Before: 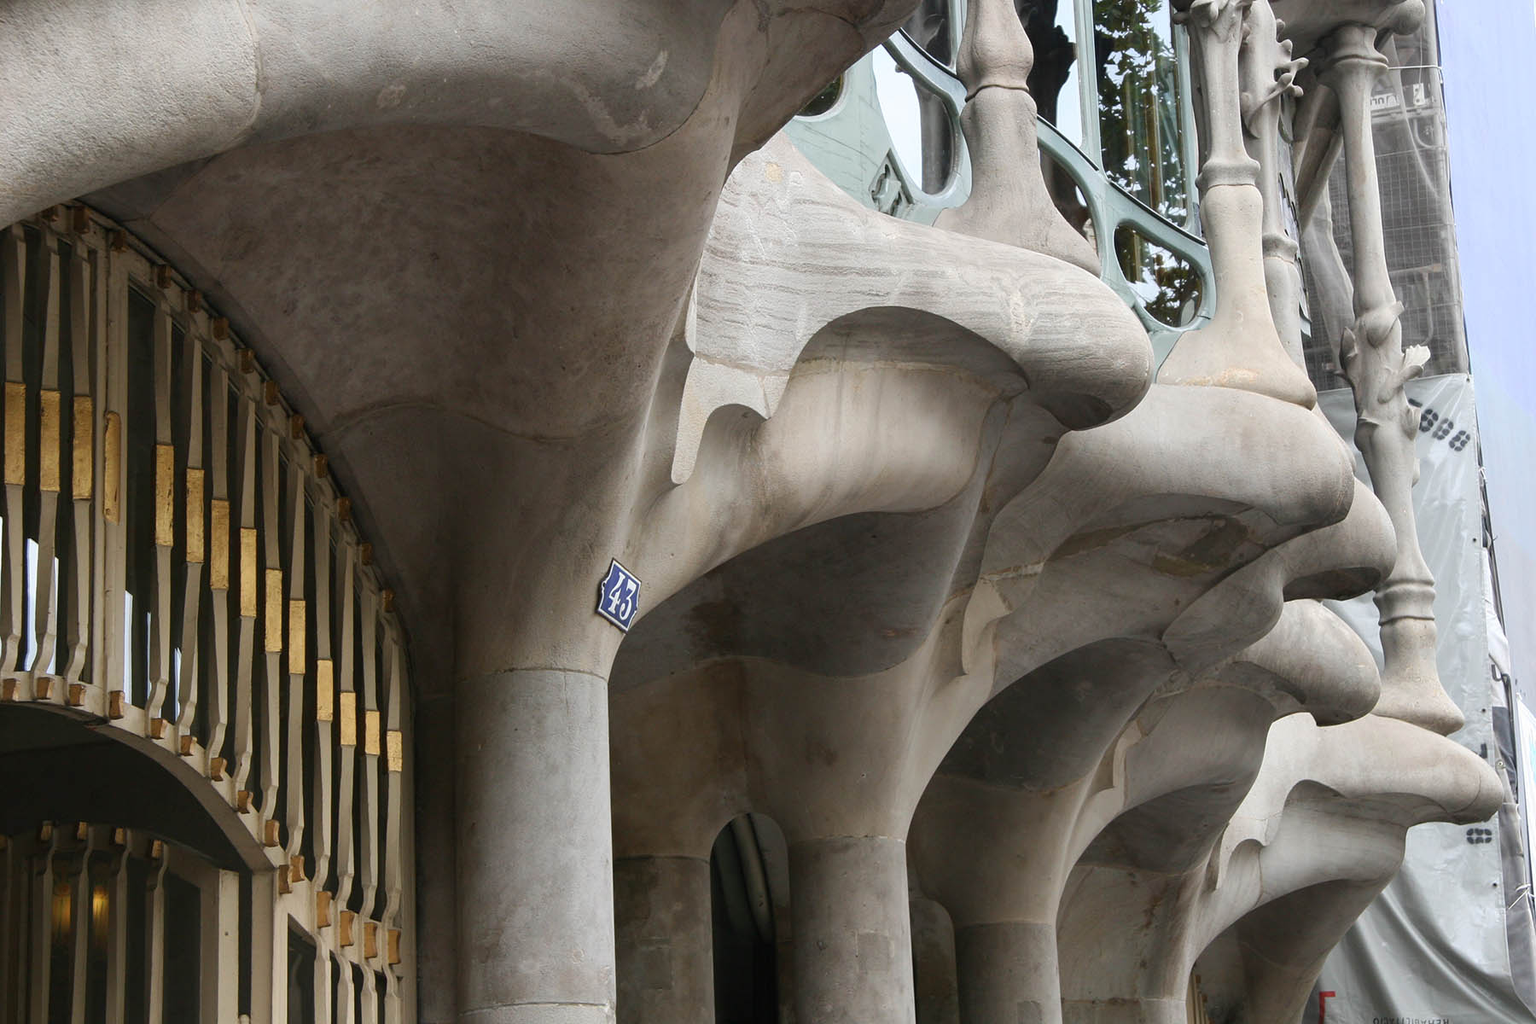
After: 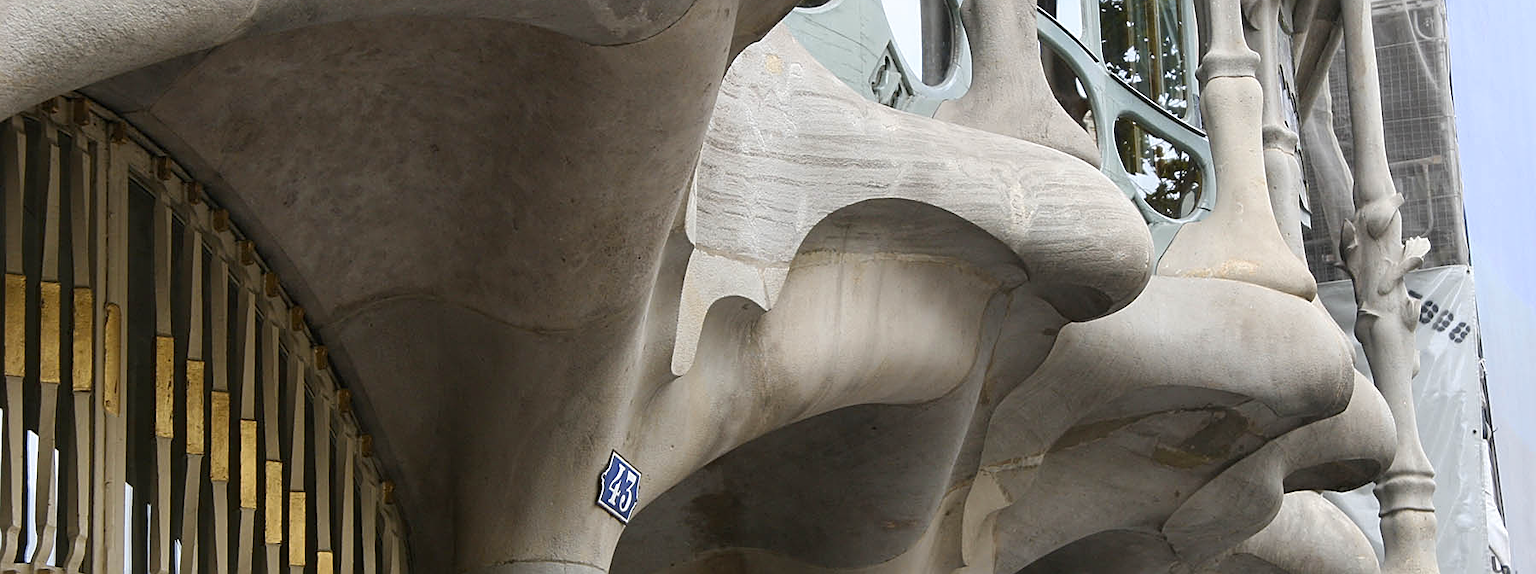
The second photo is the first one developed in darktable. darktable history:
crop and rotate: top 10.605%, bottom 33.274%
color contrast: green-magenta contrast 0.8, blue-yellow contrast 1.1, unbound 0
sharpen: on, module defaults
